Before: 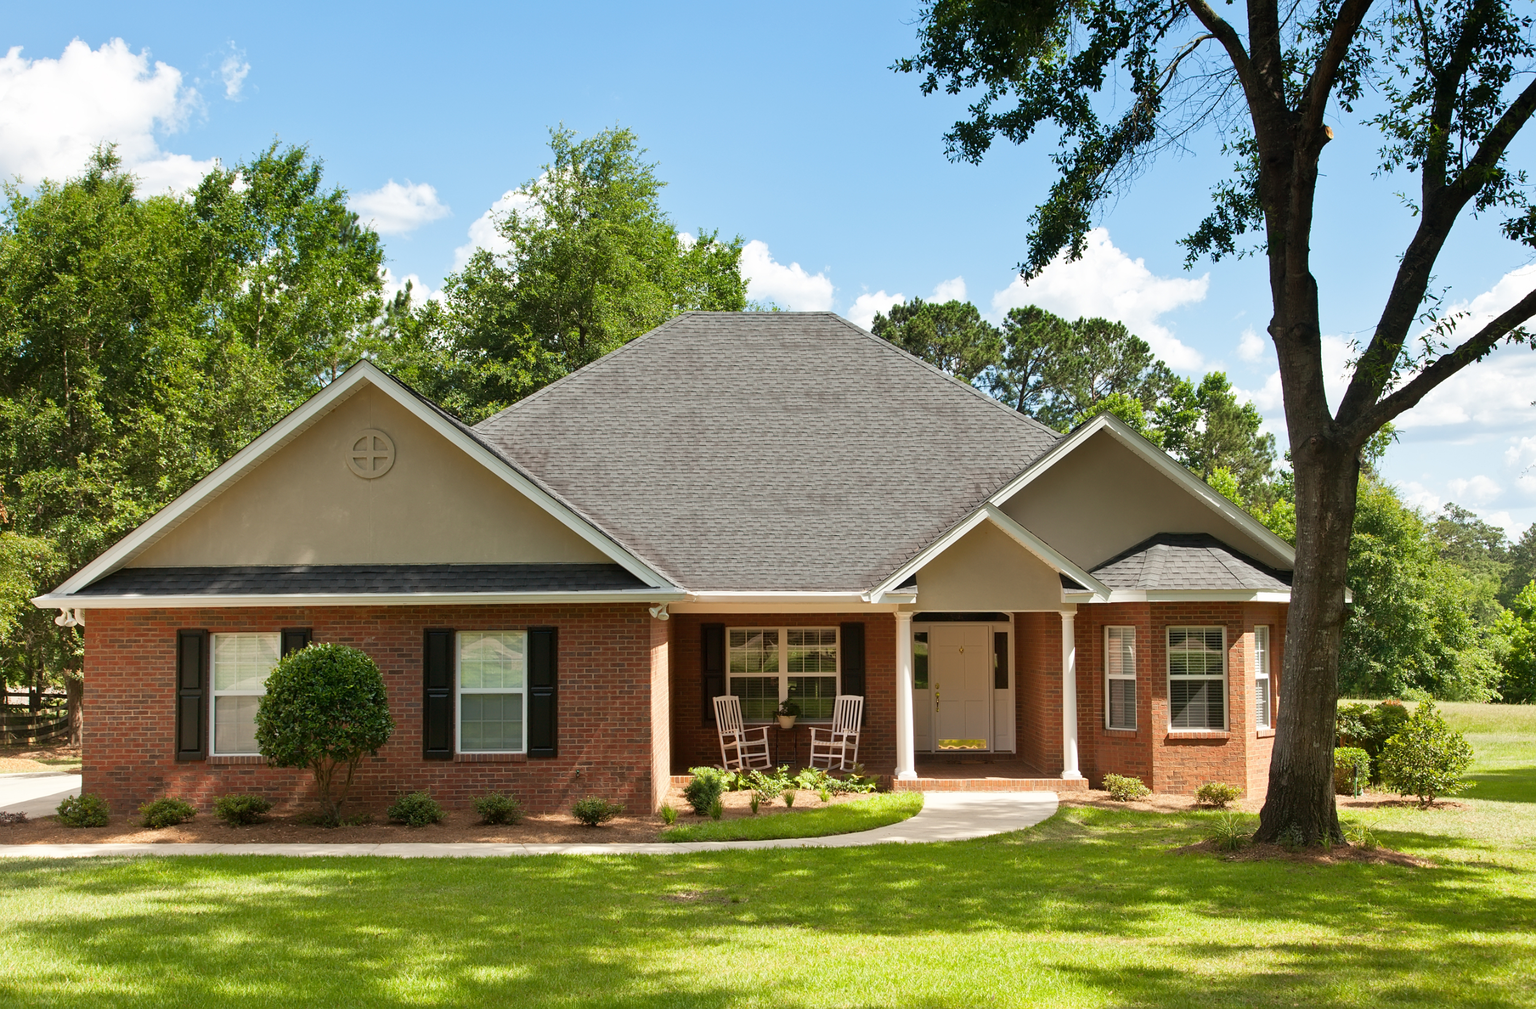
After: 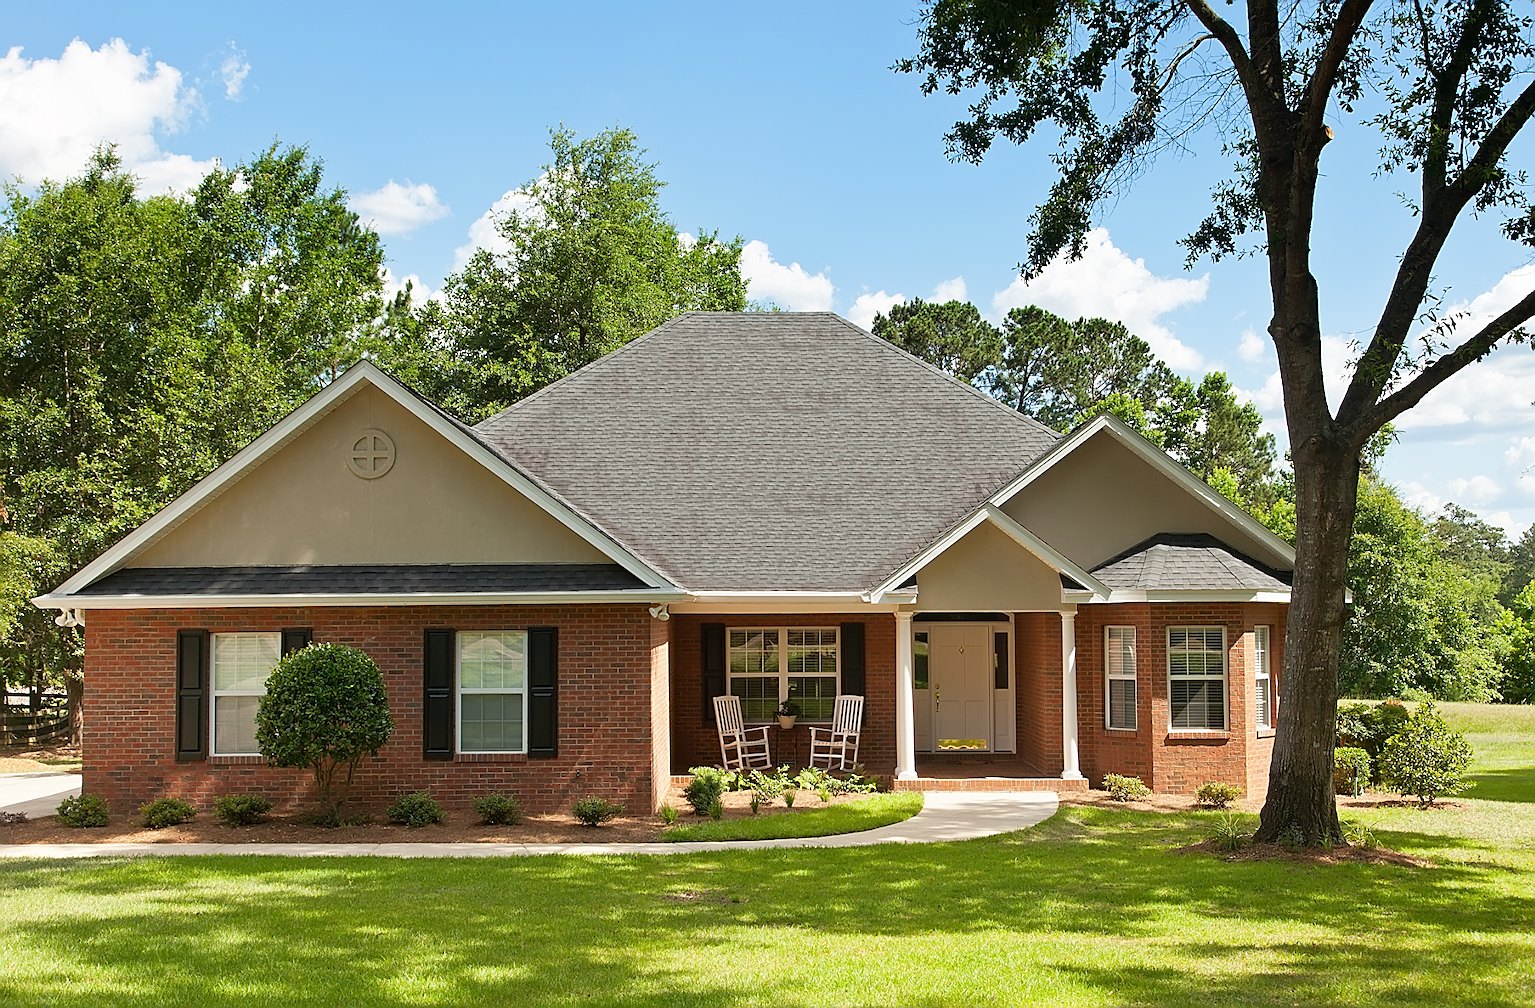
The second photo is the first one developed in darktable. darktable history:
local contrast: mode bilateral grid, contrast 100, coarseness 100, detail 91%, midtone range 0.2
sharpen: amount 1
